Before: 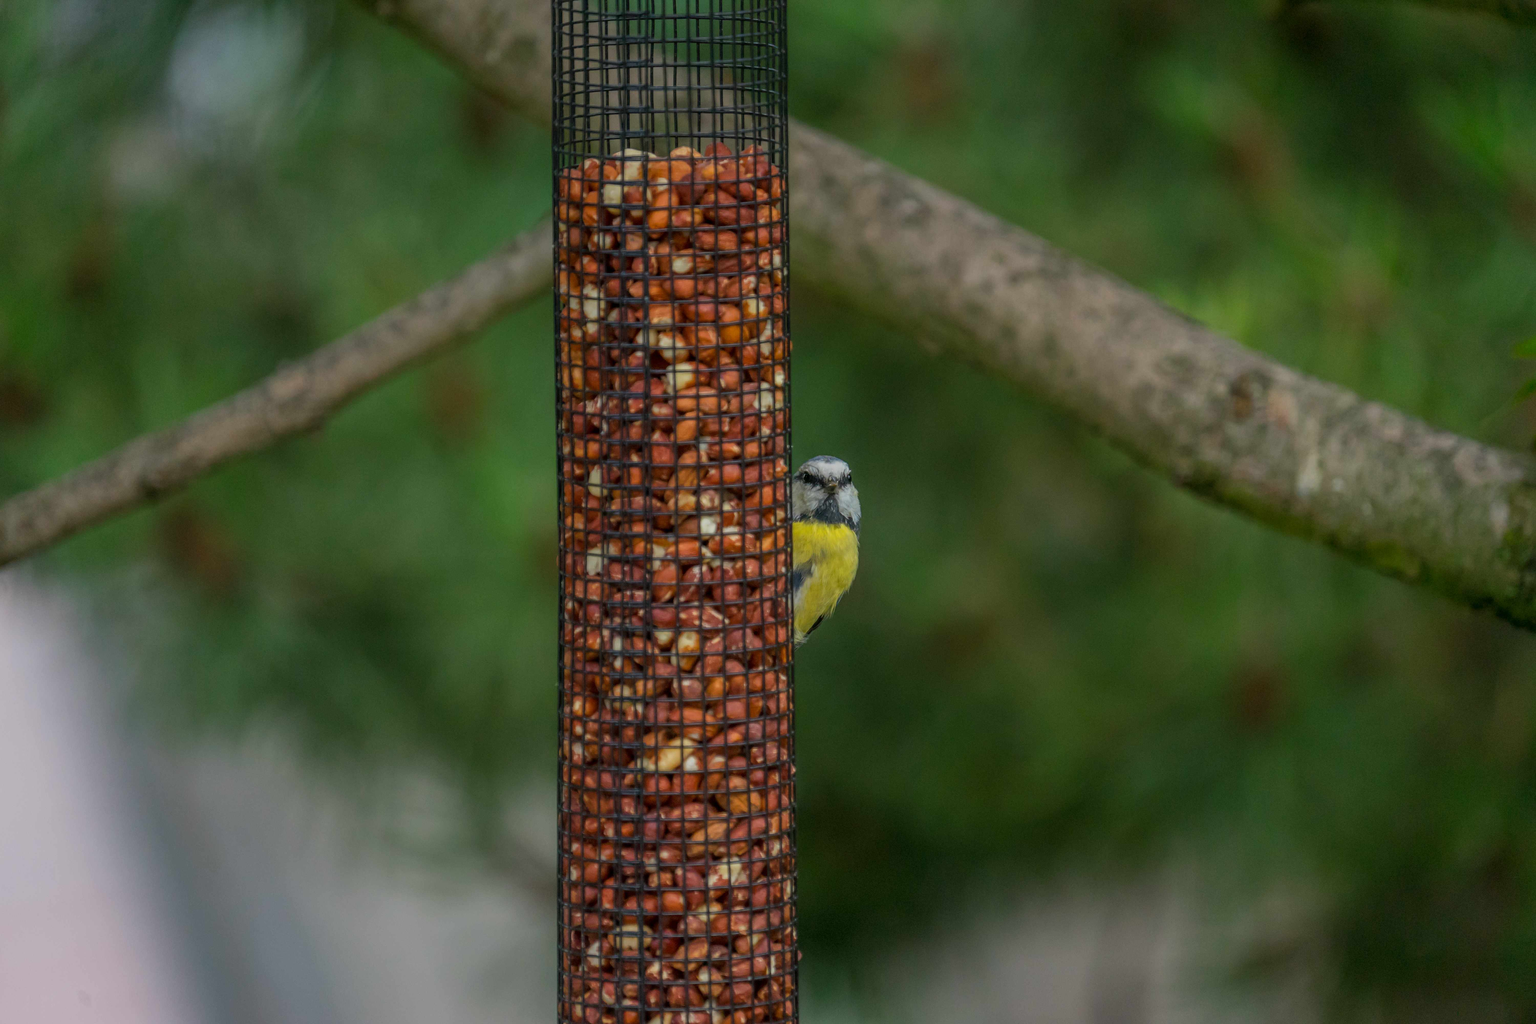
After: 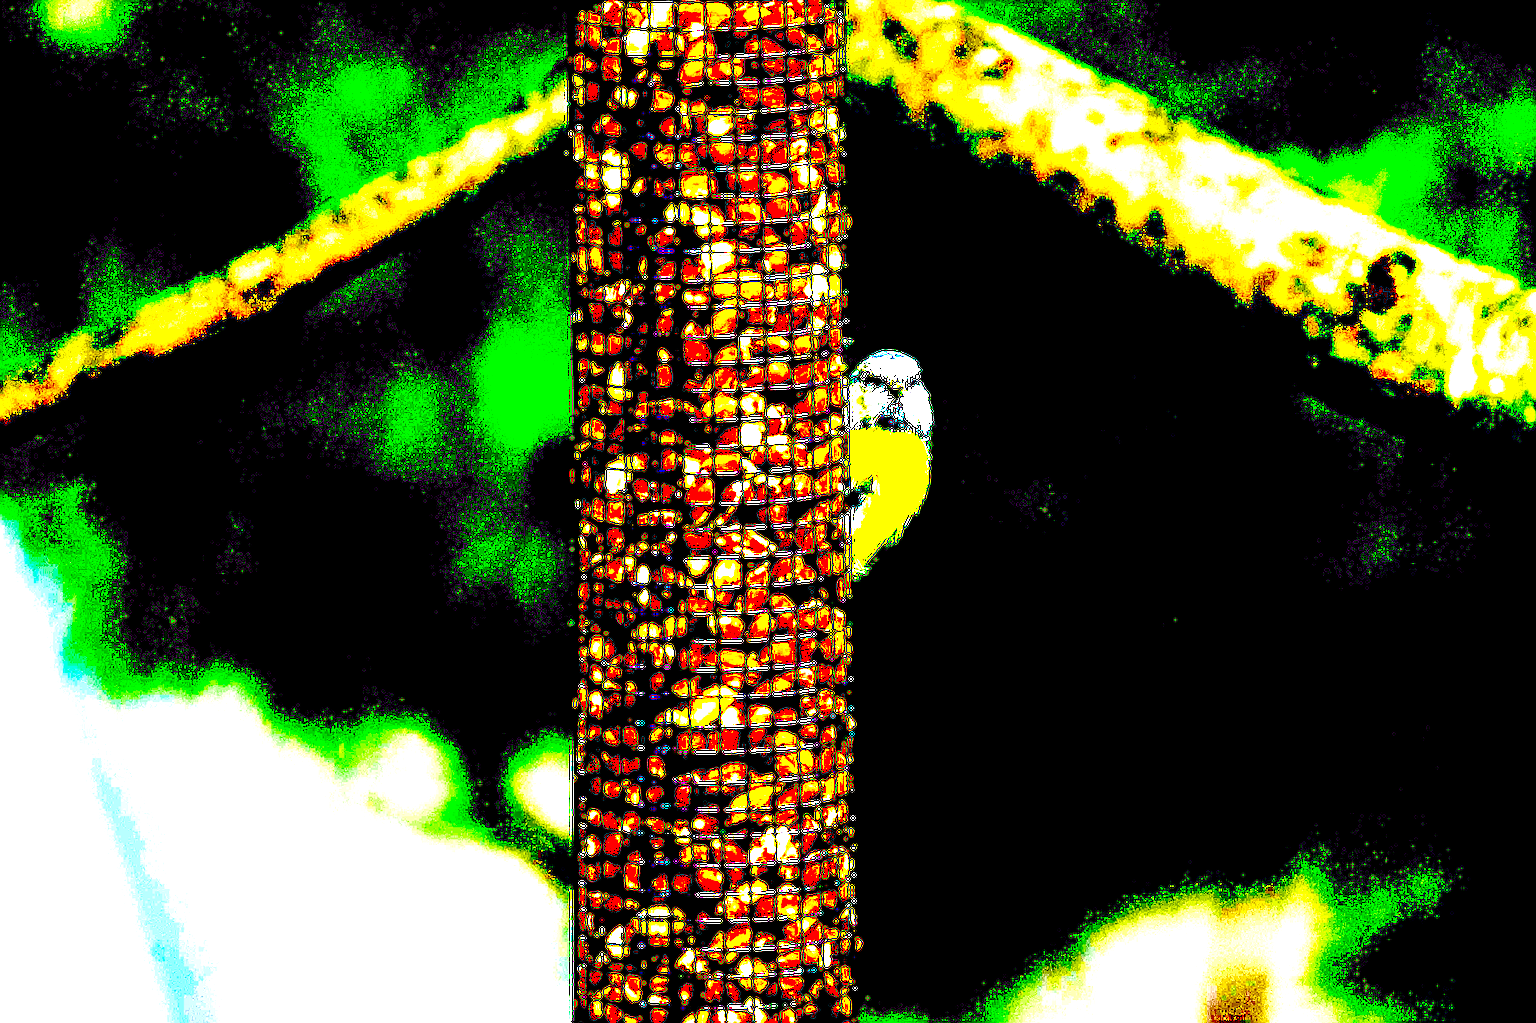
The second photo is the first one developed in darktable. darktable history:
crop and rotate: left 4.842%, top 15.51%, right 10.668%
exposure: black level correction 0.1, exposure 3 EV, compensate highlight preservation false
sharpen: radius 4
rgb levels: preserve colors max RGB
